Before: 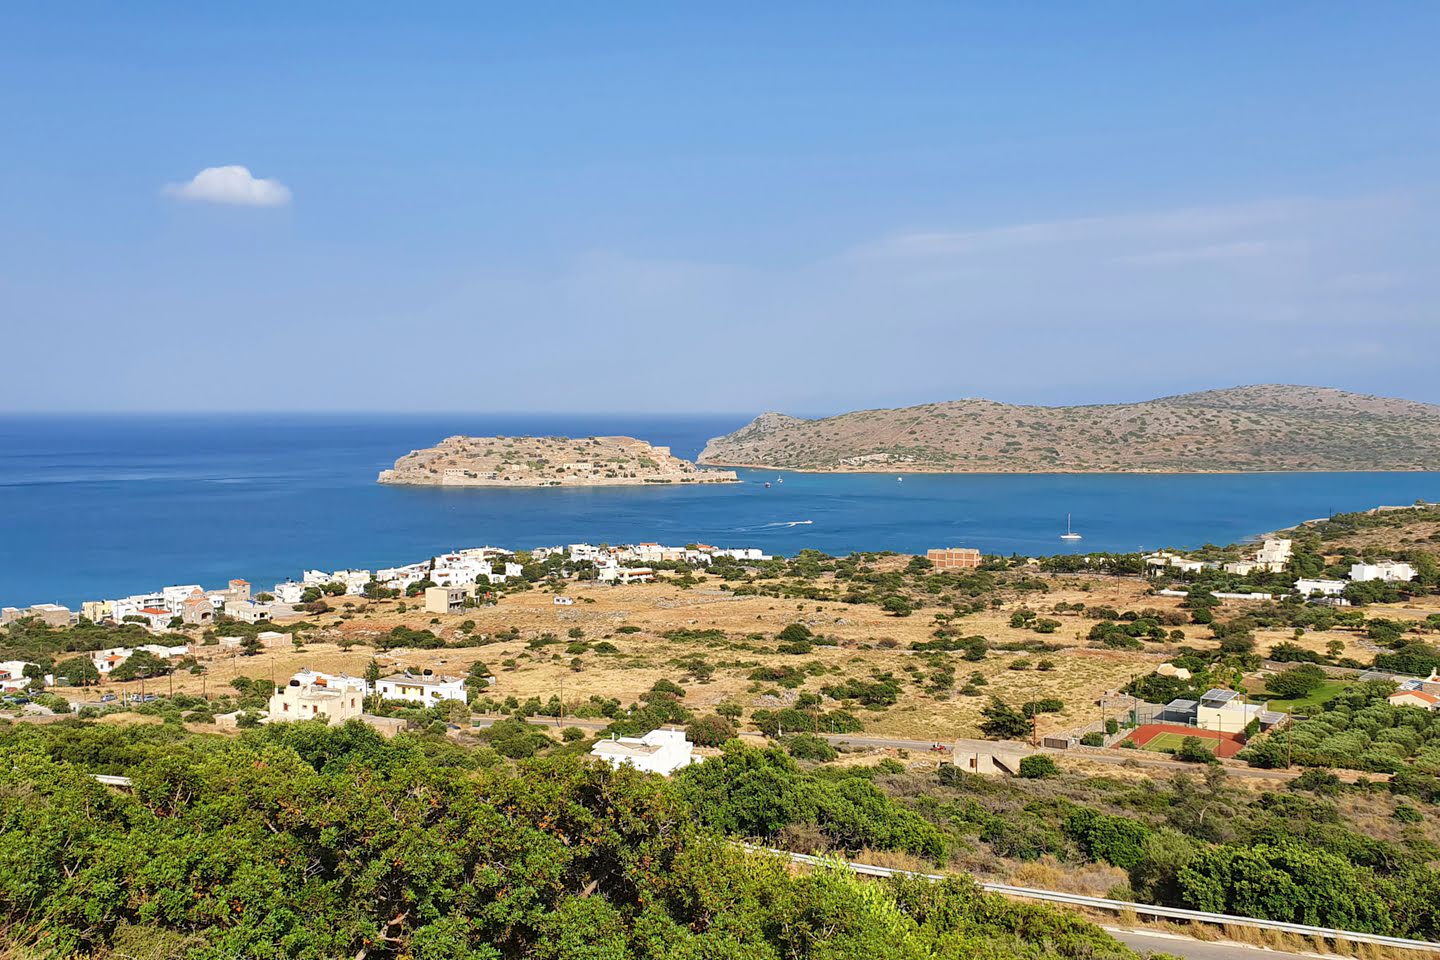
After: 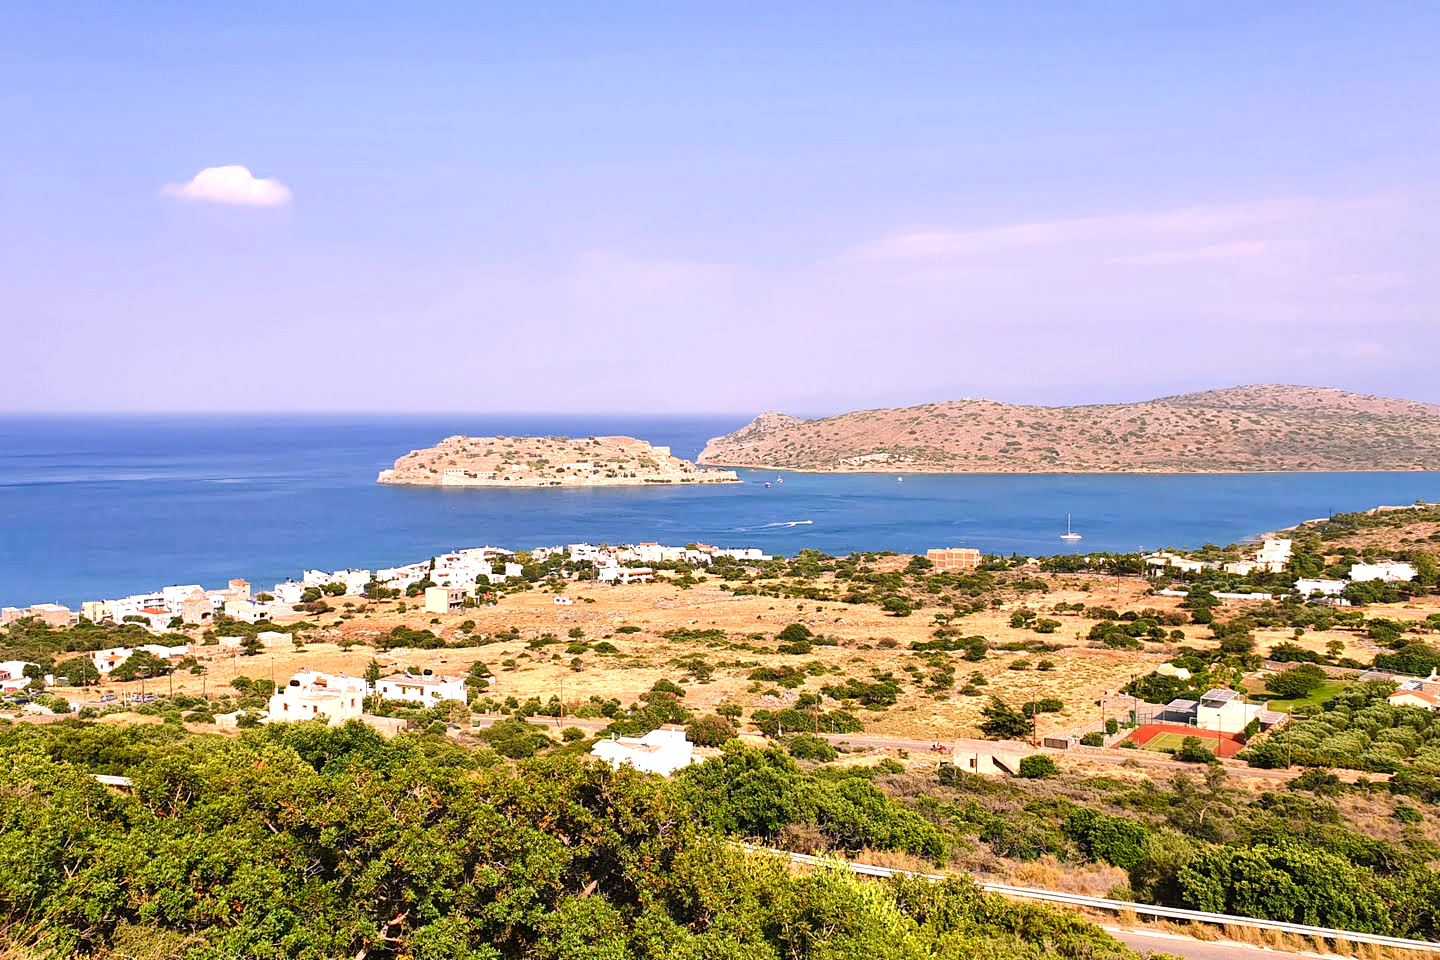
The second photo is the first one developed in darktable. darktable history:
exposure: exposure 0.236 EV, compensate highlight preservation false
tone equalizer: -8 EV -0.417 EV, -7 EV -0.389 EV, -6 EV -0.333 EV, -5 EV -0.222 EV, -3 EV 0.222 EV, -2 EV 0.333 EV, -1 EV 0.389 EV, +0 EV 0.417 EV, edges refinement/feathering 500, mask exposure compensation -1.57 EV, preserve details no
color correction: highlights a* 14.52, highlights b* 4.84
color balance rgb: perceptual saturation grading › global saturation 20%, perceptual saturation grading › highlights -25%, perceptual saturation grading › shadows 25%
